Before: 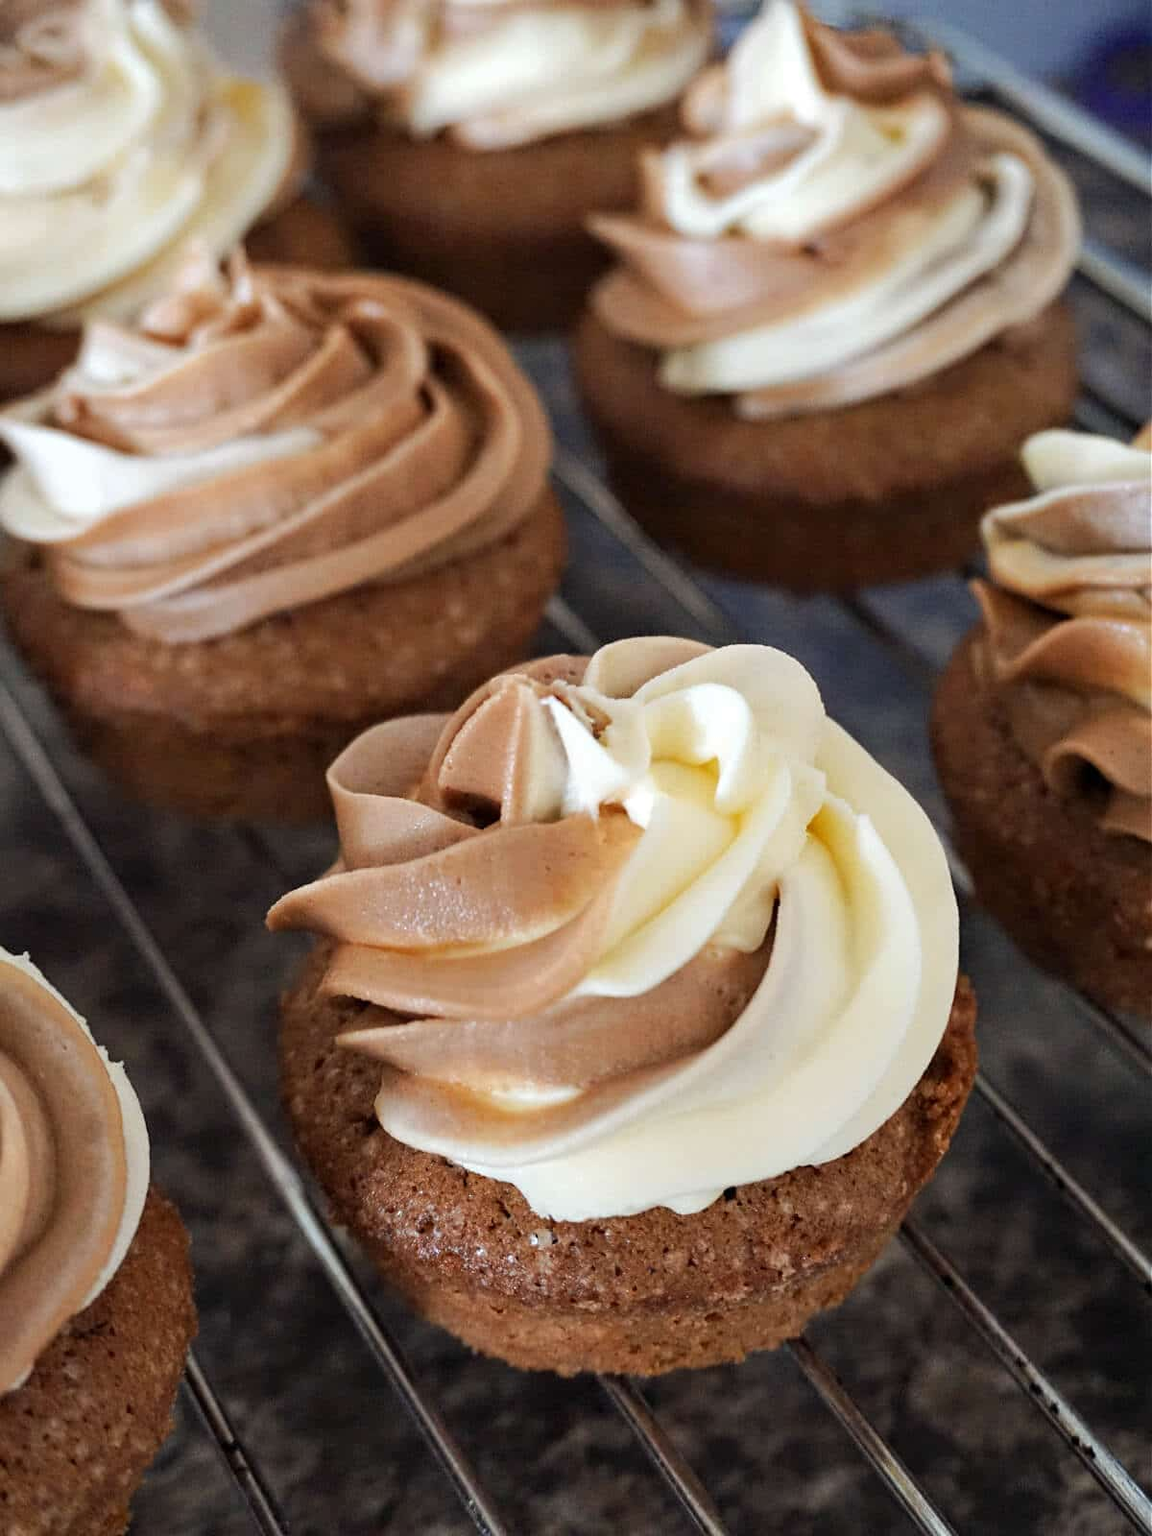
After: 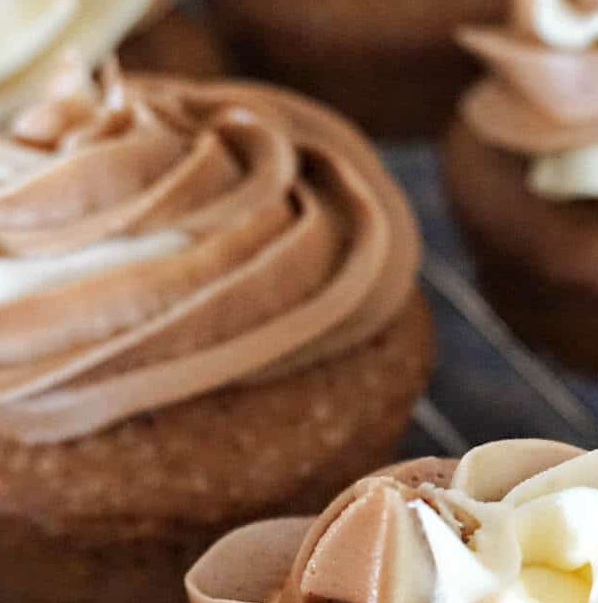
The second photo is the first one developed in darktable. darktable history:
crop: left 10.121%, top 10.631%, right 36.218%, bottom 51.526%
rotate and perspective: rotation 0.215°, lens shift (vertical) -0.139, crop left 0.069, crop right 0.939, crop top 0.002, crop bottom 0.996
